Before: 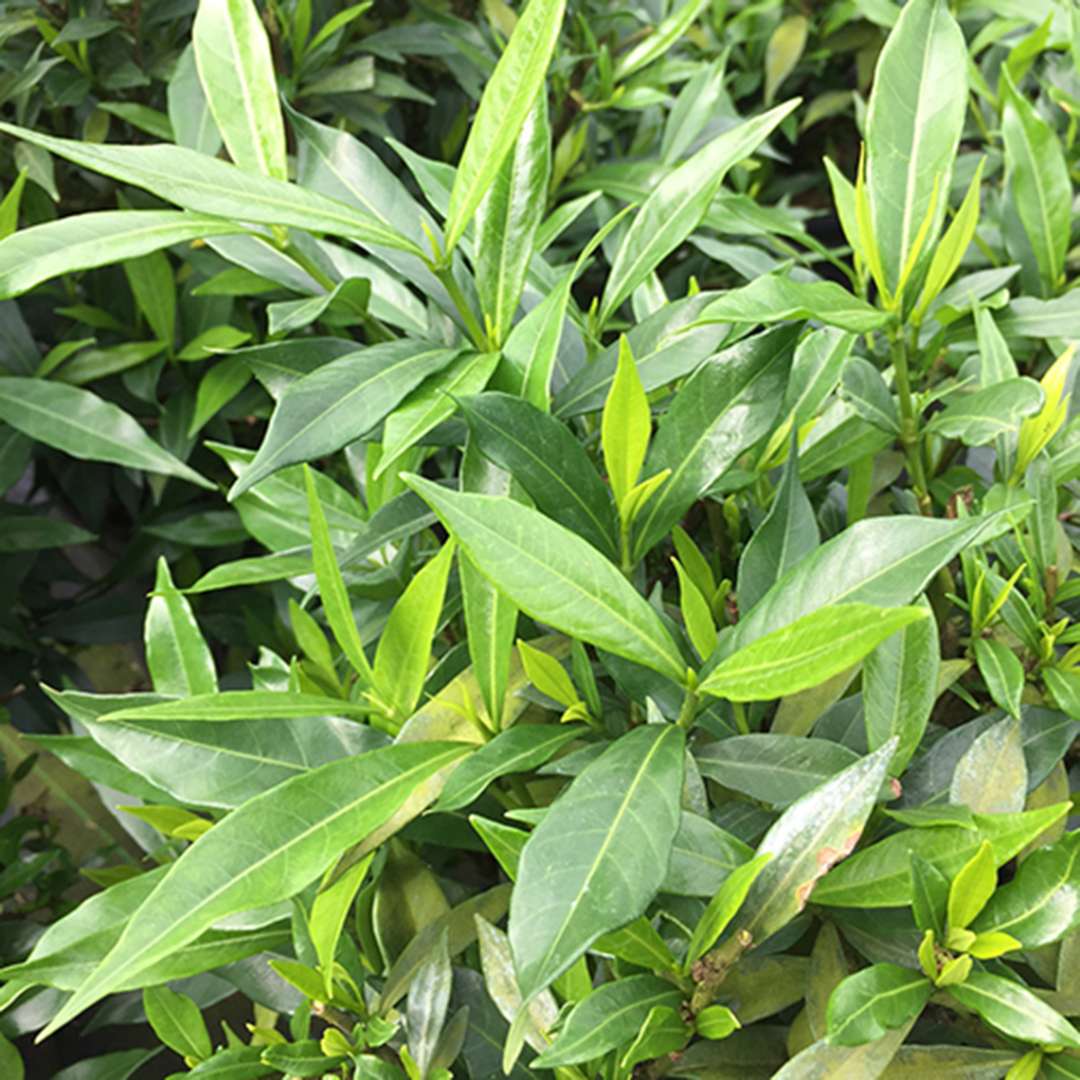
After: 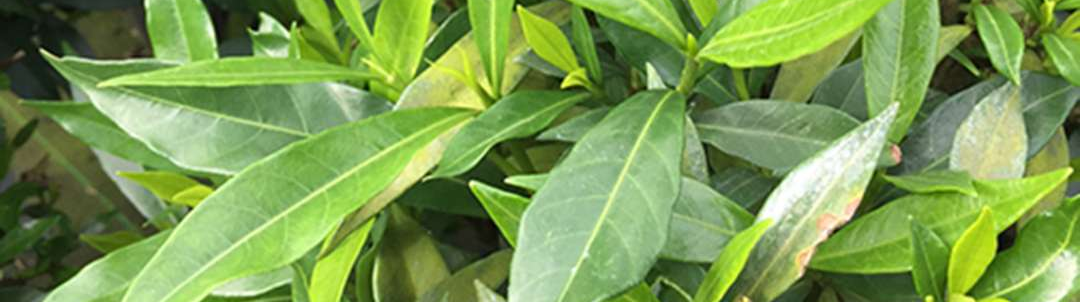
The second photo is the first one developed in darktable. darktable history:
crop and rotate: top 58.885%, bottom 13.074%
